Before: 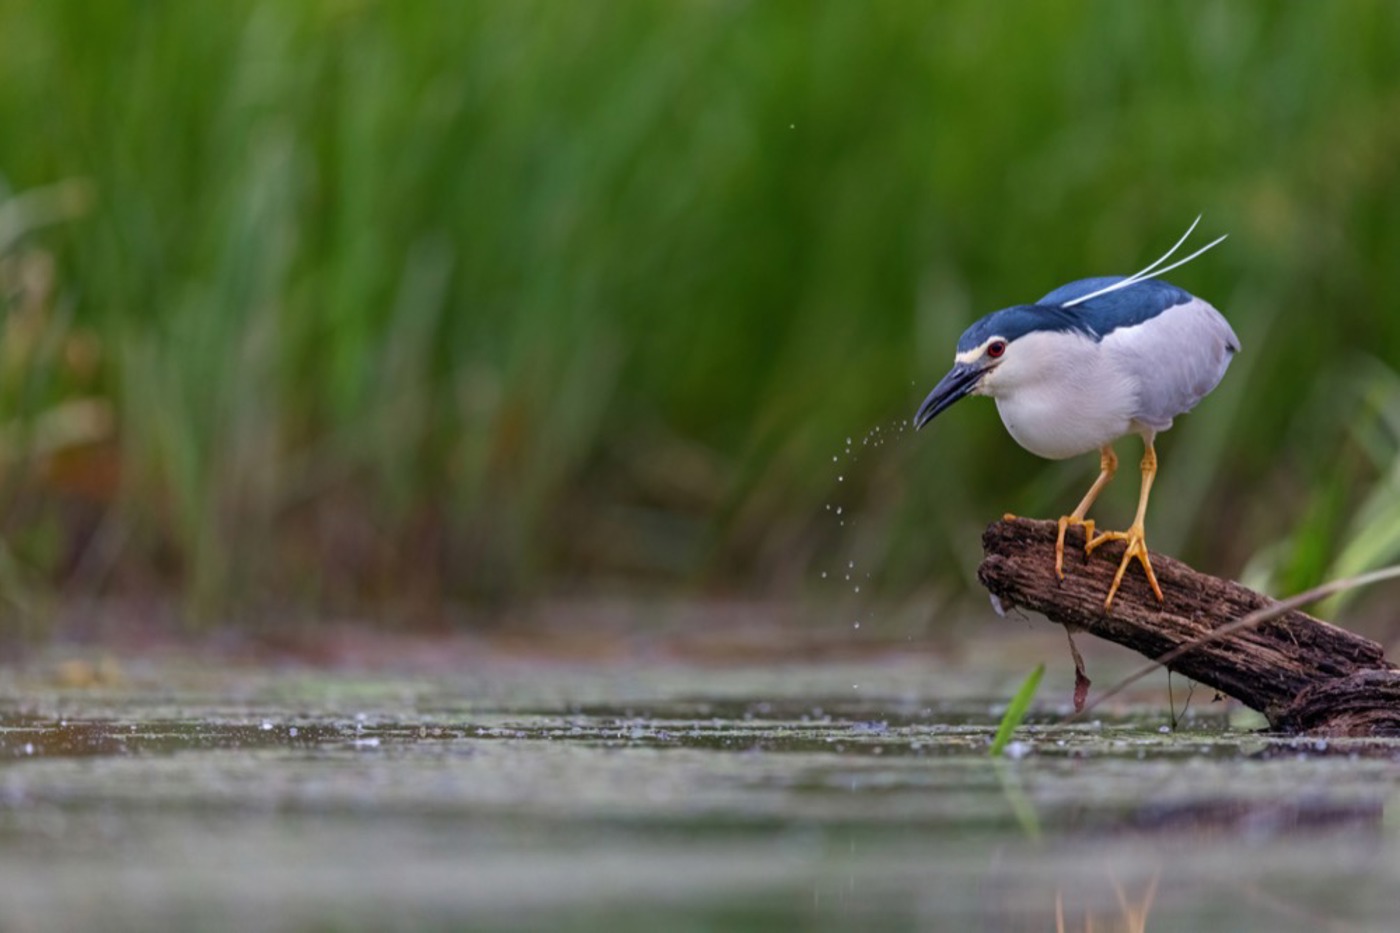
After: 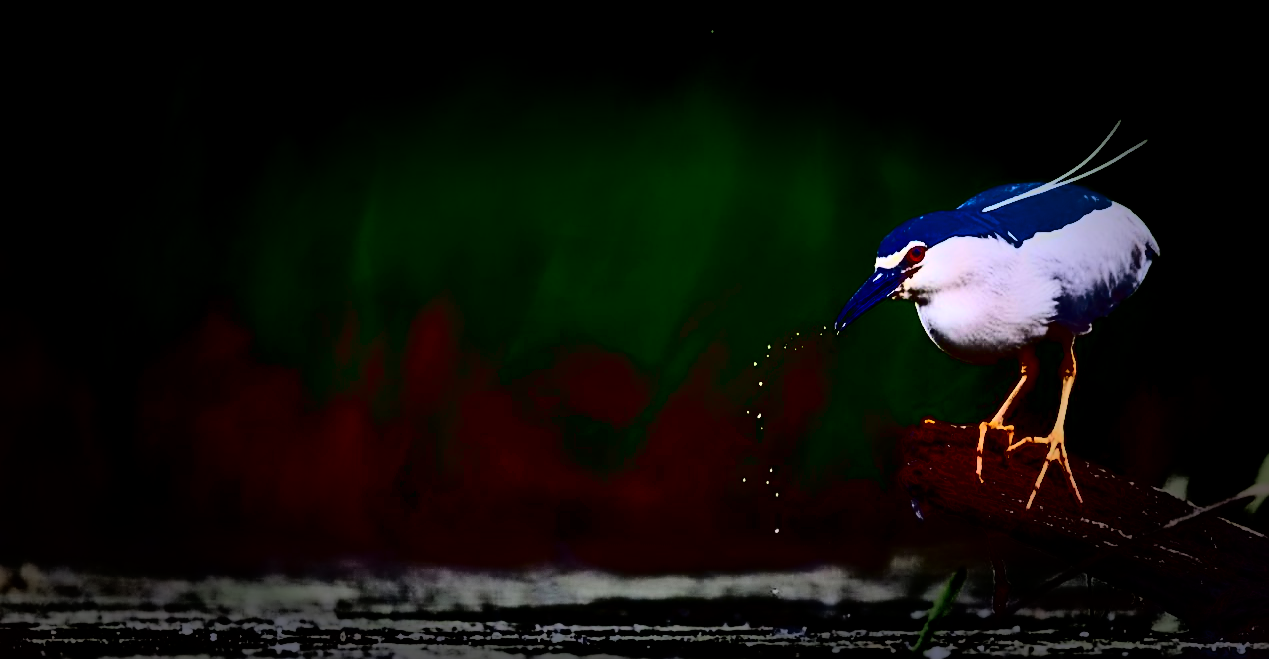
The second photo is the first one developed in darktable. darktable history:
sharpen: on, module defaults
tone curve: curves: ch0 [(0, 0) (0.179, 0.073) (0.265, 0.147) (0.463, 0.553) (0.51, 0.635) (0.716, 0.863) (1, 0.997)], color space Lab, independent channels, preserve colors none
vignetting: fall-off start 47.98%, brightness -0.892, automatic ratio true, width/height ratio 1.293
contrast brightness saturation: contrast 0.753, brightness -0.981, saturation 0.98
exposure: black level correction 0.028, exposure -0.076 EV, compensate exposure bias true, compensate highlight preservation false
crop: left 5.765%, top 10.183%, right 3.563%, bottom 19.1%
